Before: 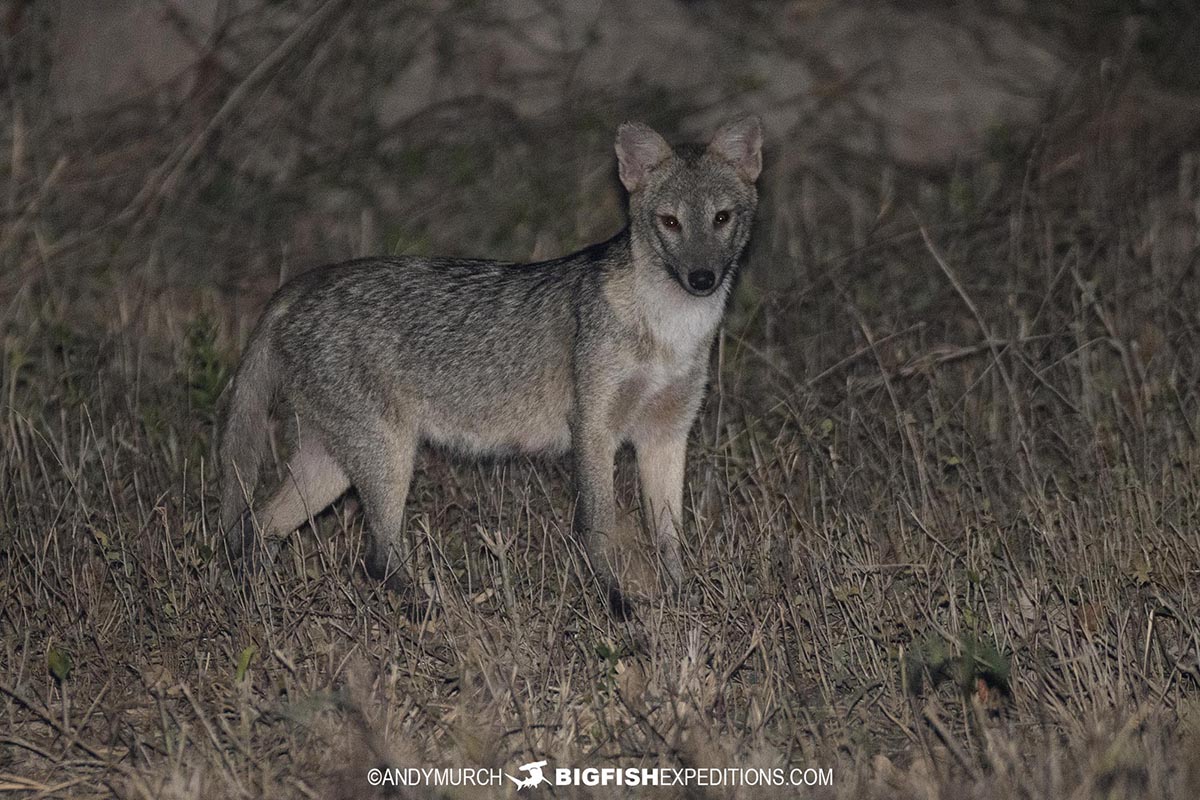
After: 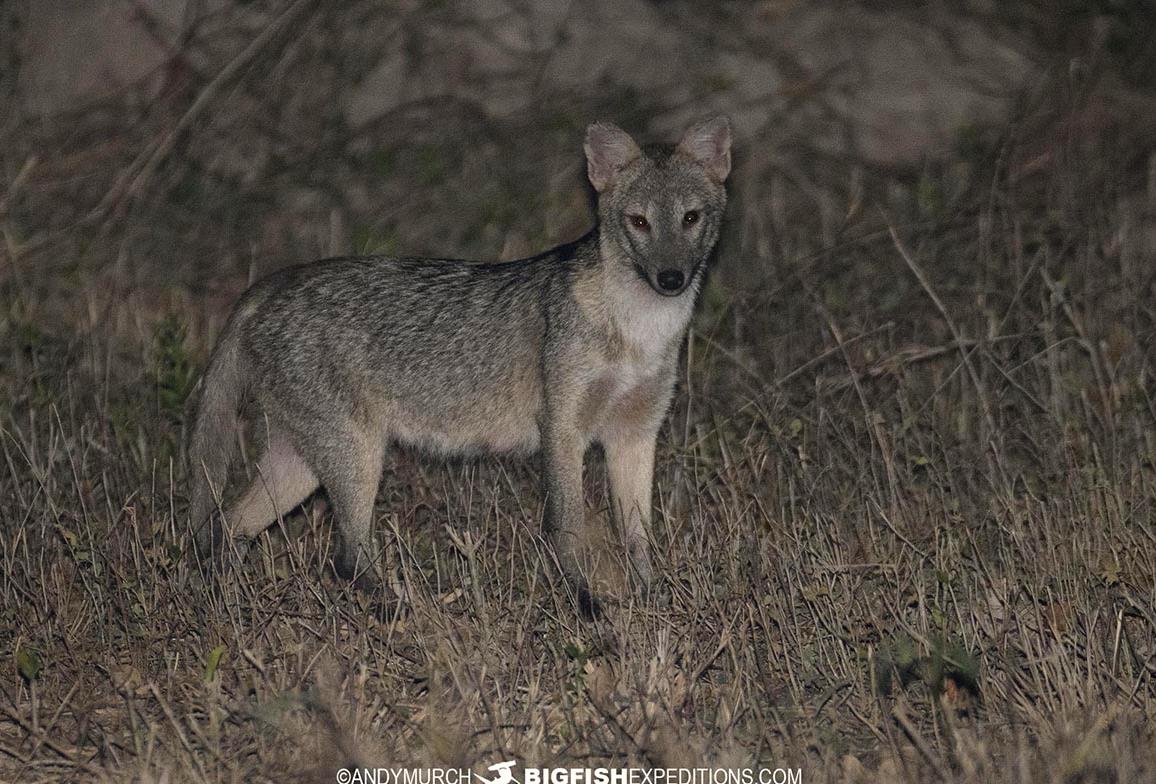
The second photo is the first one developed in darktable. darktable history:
crop and rotate: left 2.595%, right 1.068%, bottom 1.979%
color correction: highlights a* 0.634, highlights b* 2.86, saturation 1.07
tone equalizer: on, module defaults
